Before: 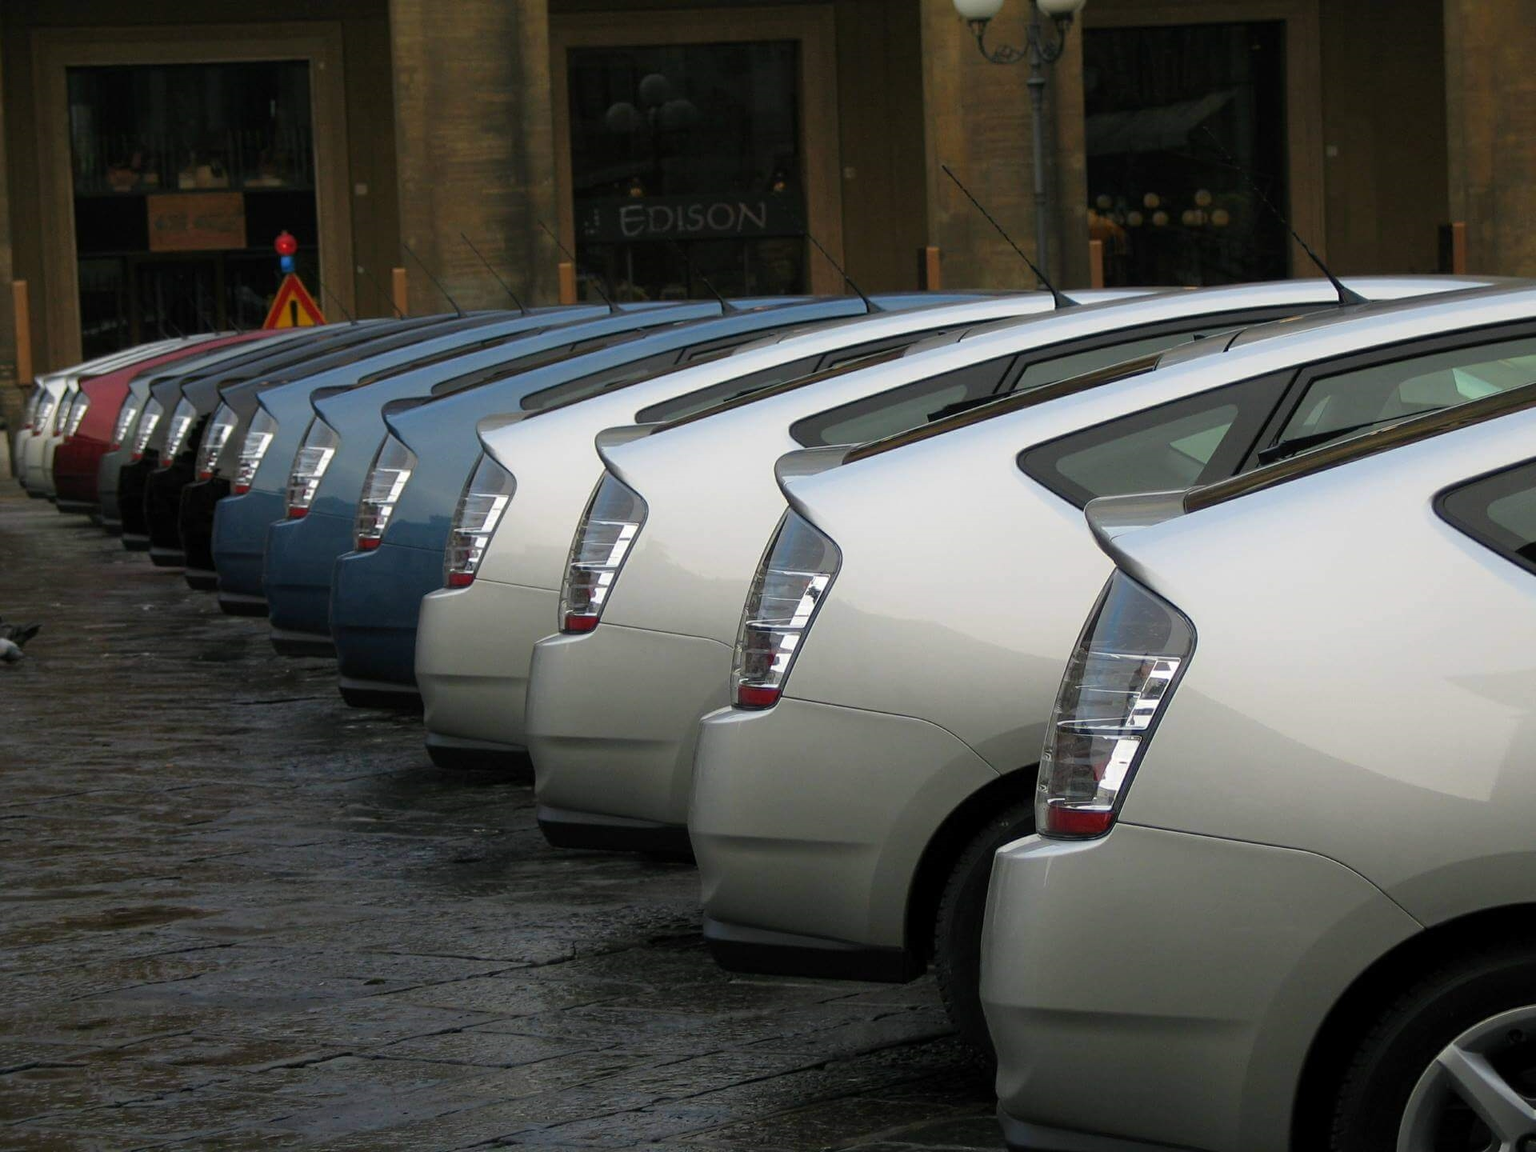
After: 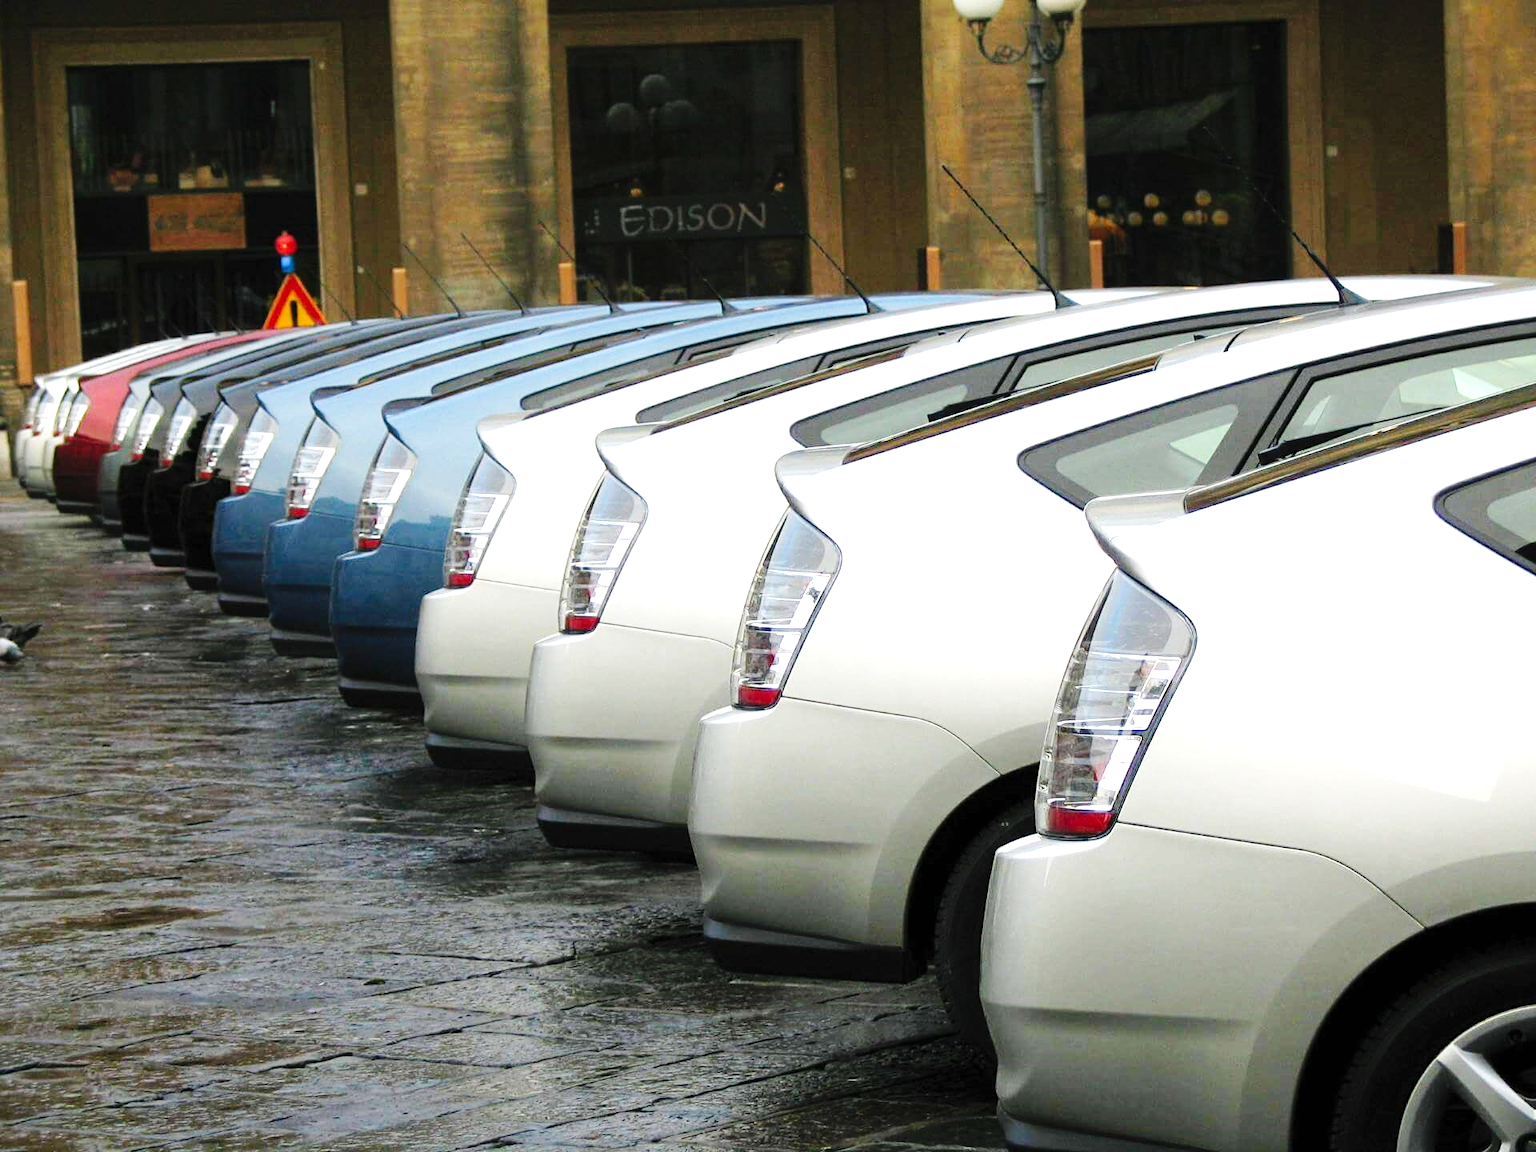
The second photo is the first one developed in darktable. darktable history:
contrast brightness saturation: saturation -0.05
base curve: curves: ch0 [(0, 0) (0.036, 0.025) (0.121, 0.166) (0.206, 0.329) (0.605, 0.79) (1, 1)], preserve colors none
exposure: black level correction 0, exposure 1.45 EV, compensate exposure bias true, compensate highlight preservation false
